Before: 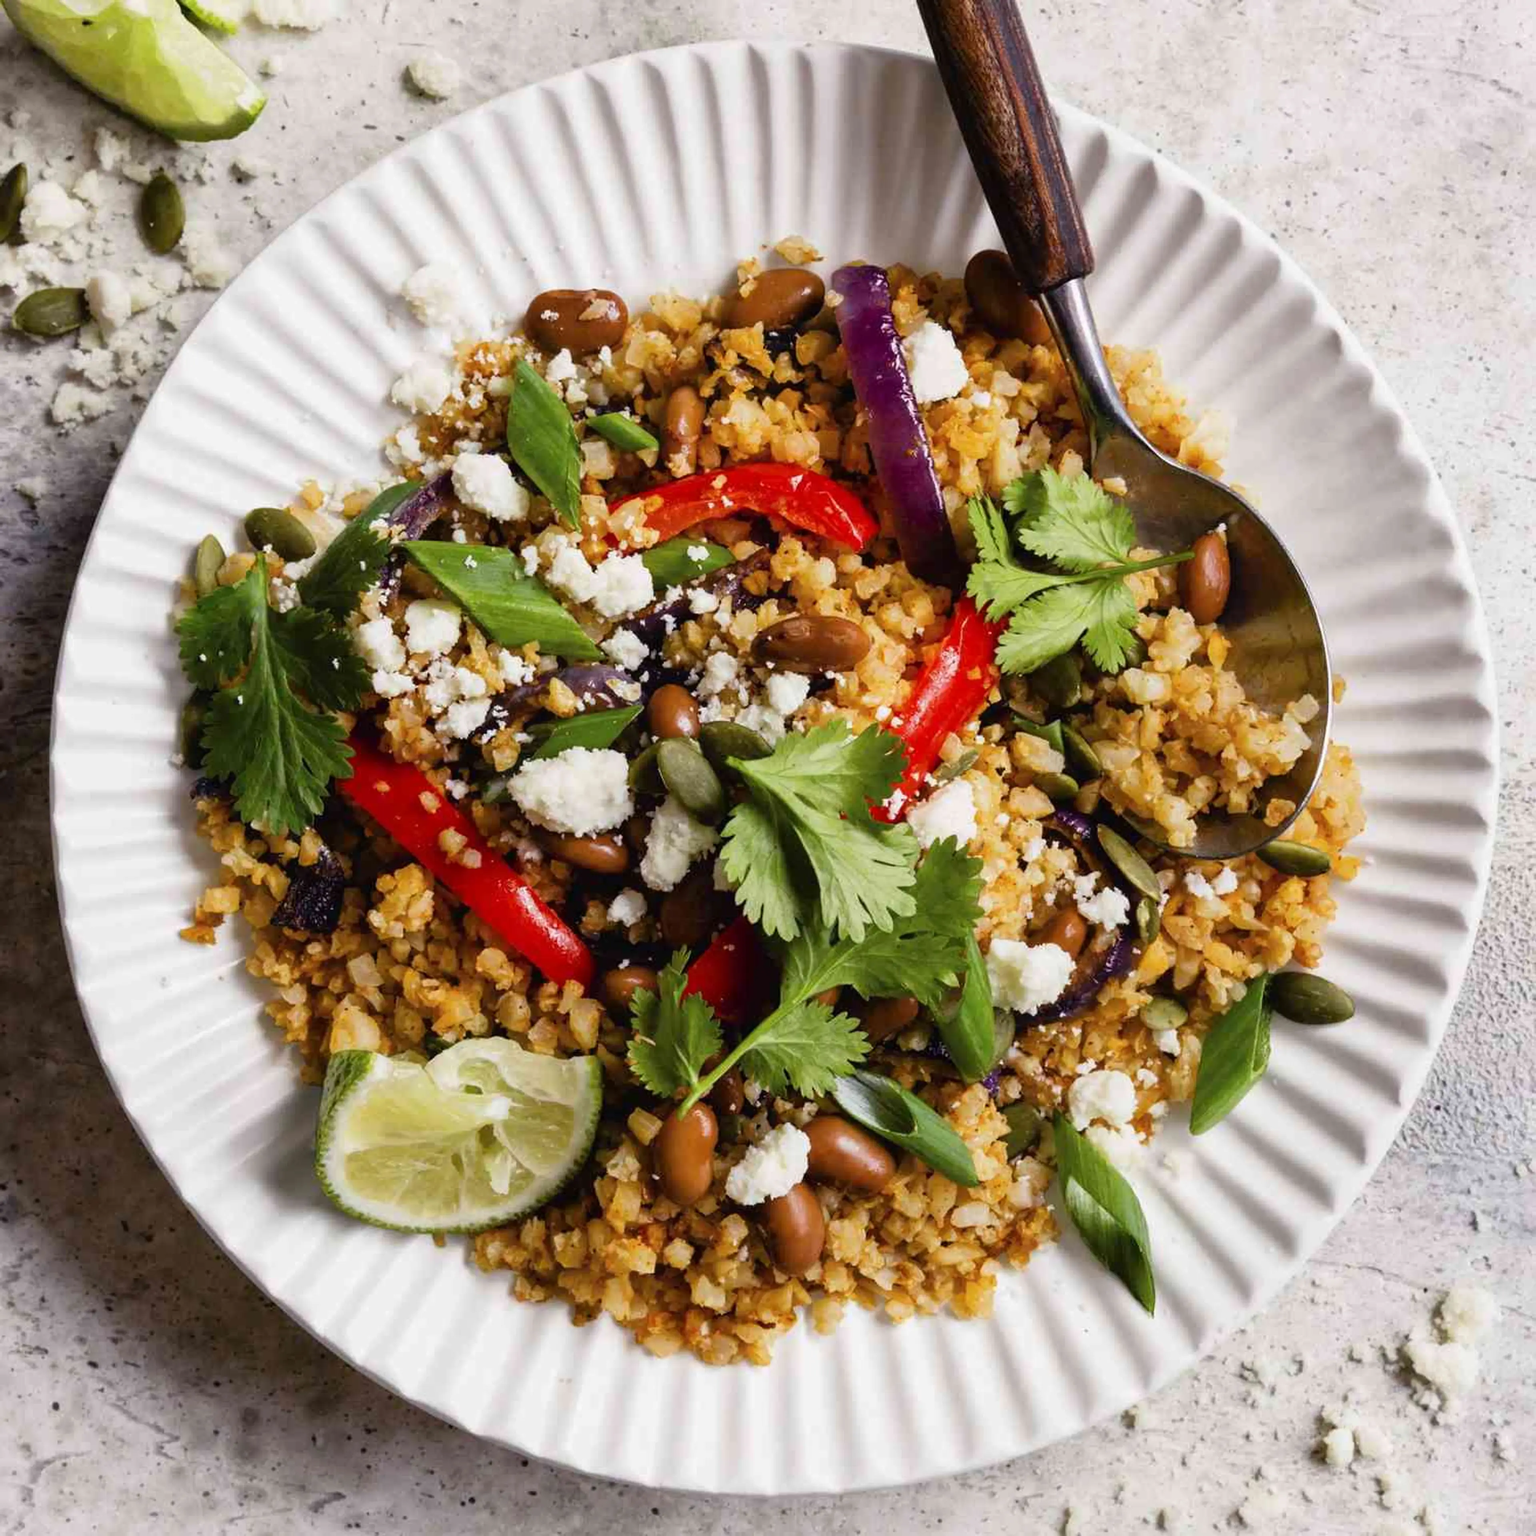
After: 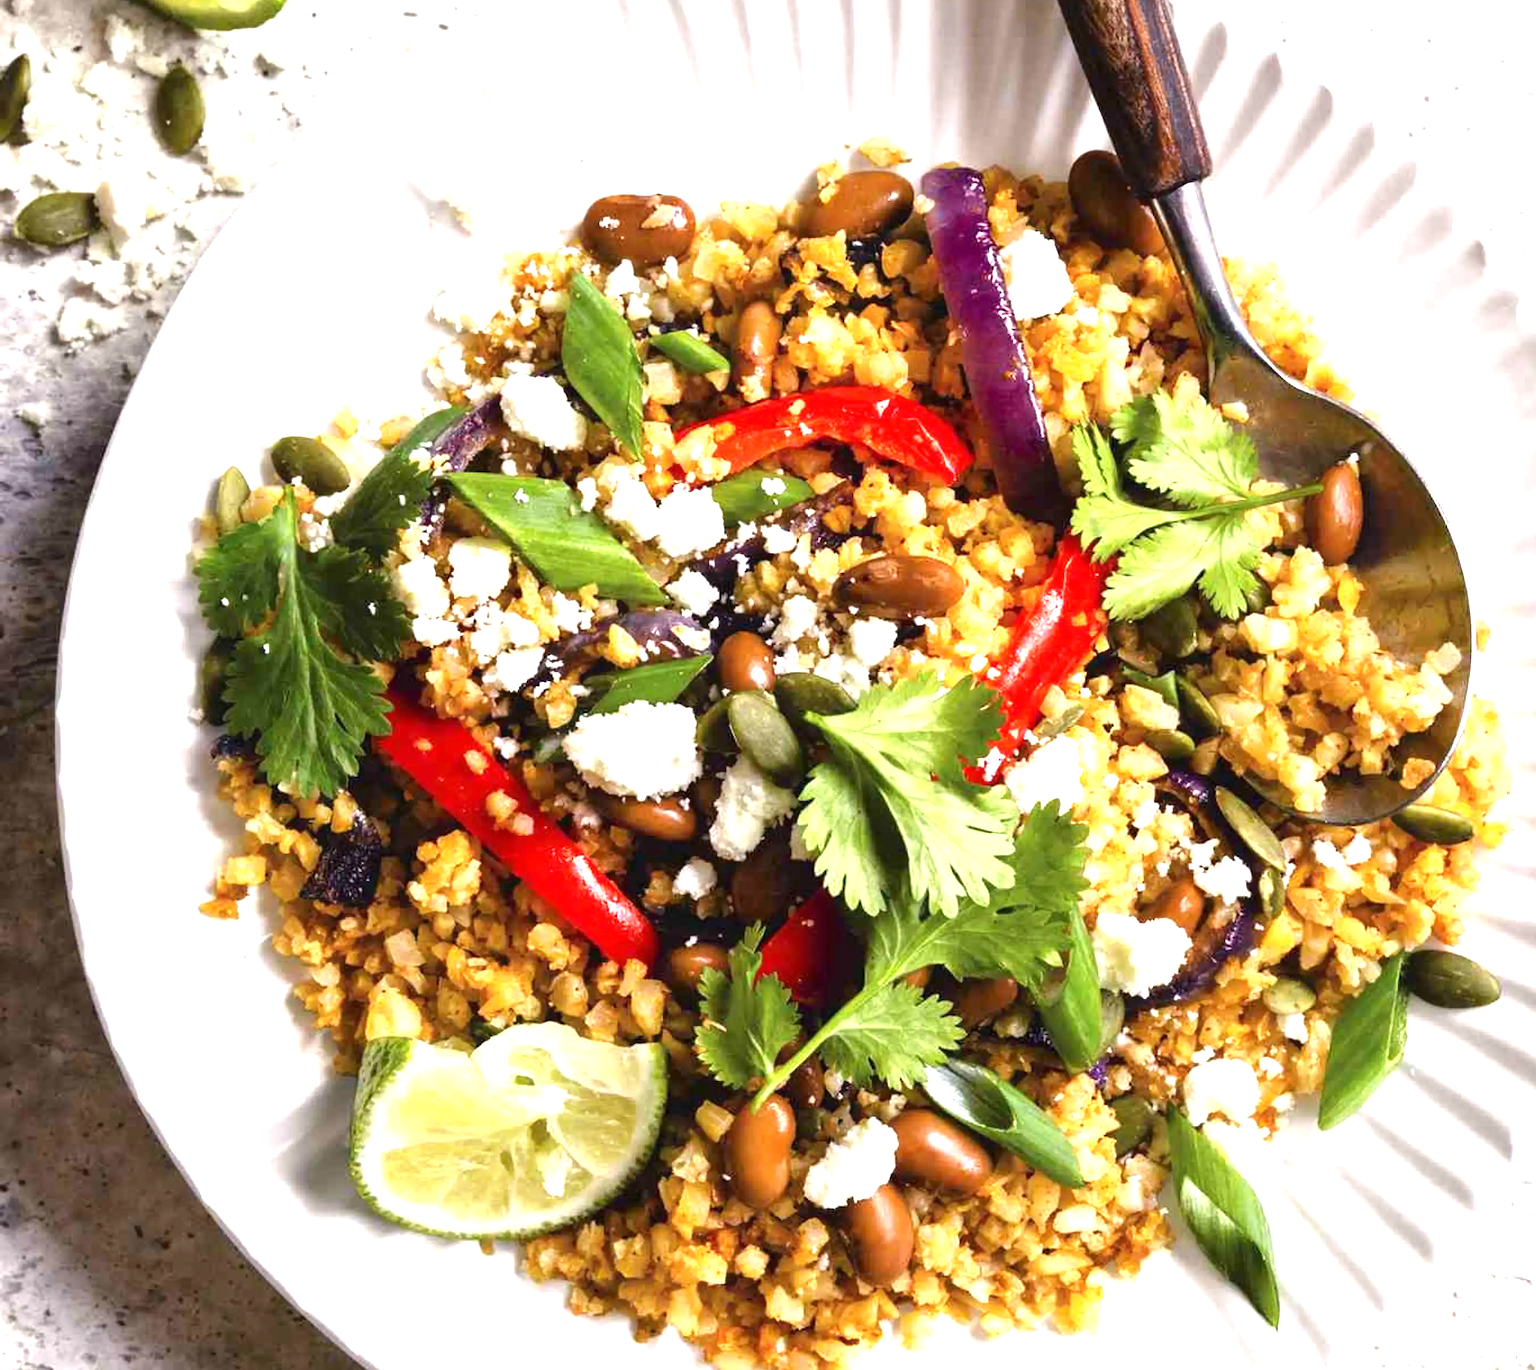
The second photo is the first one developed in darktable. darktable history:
tone equalizer: edges refinement/feathering 500, mask exposure compensation -1.57 EV, preserve details no
exposure: black level correction 0, exposure 1.2 EV, compensate highlight preservation false
crop: top 7.458%, right 9.694%, bottom 11.954%
